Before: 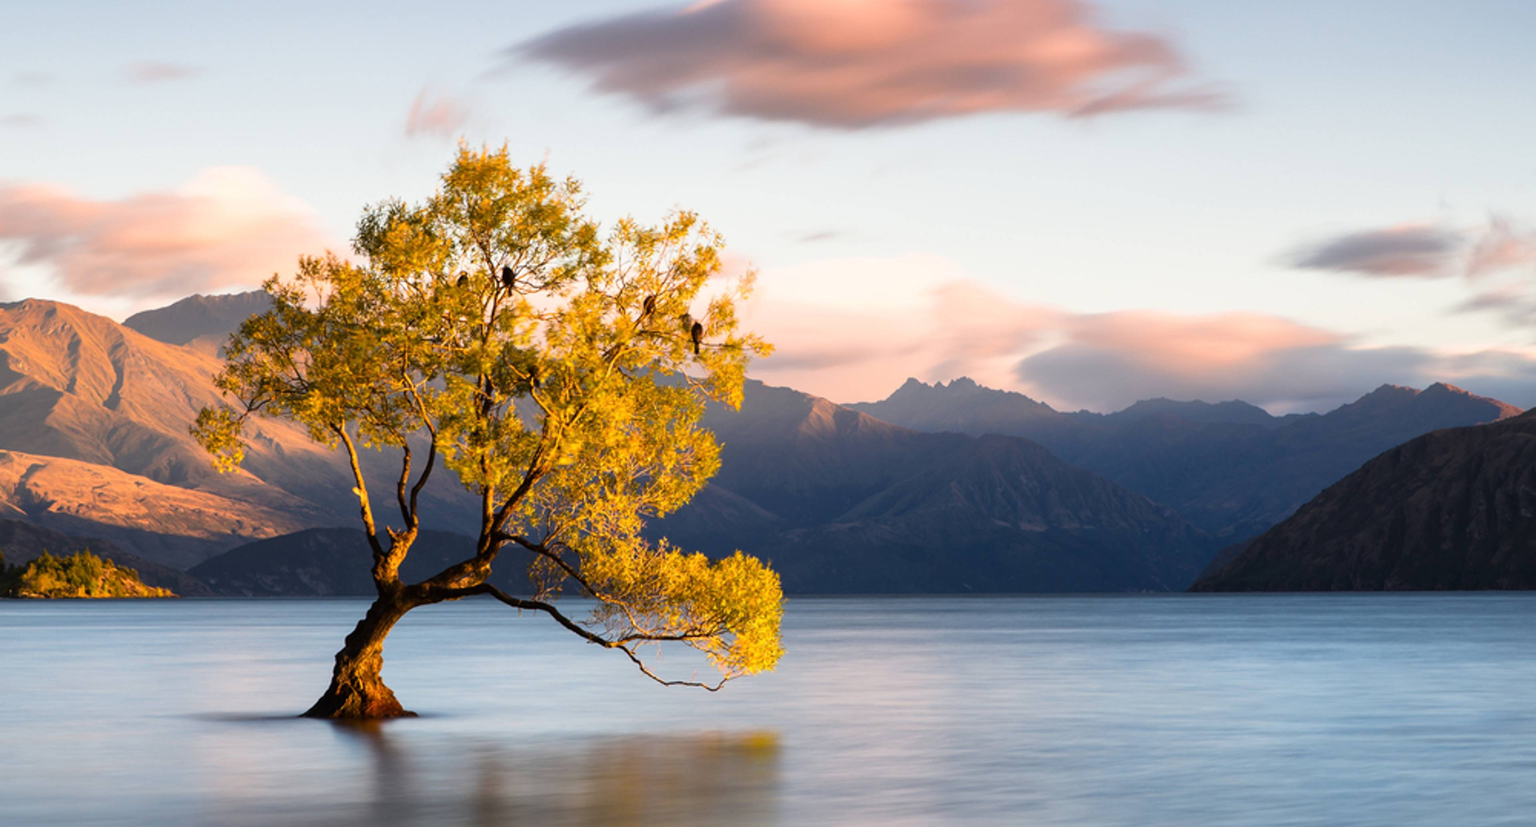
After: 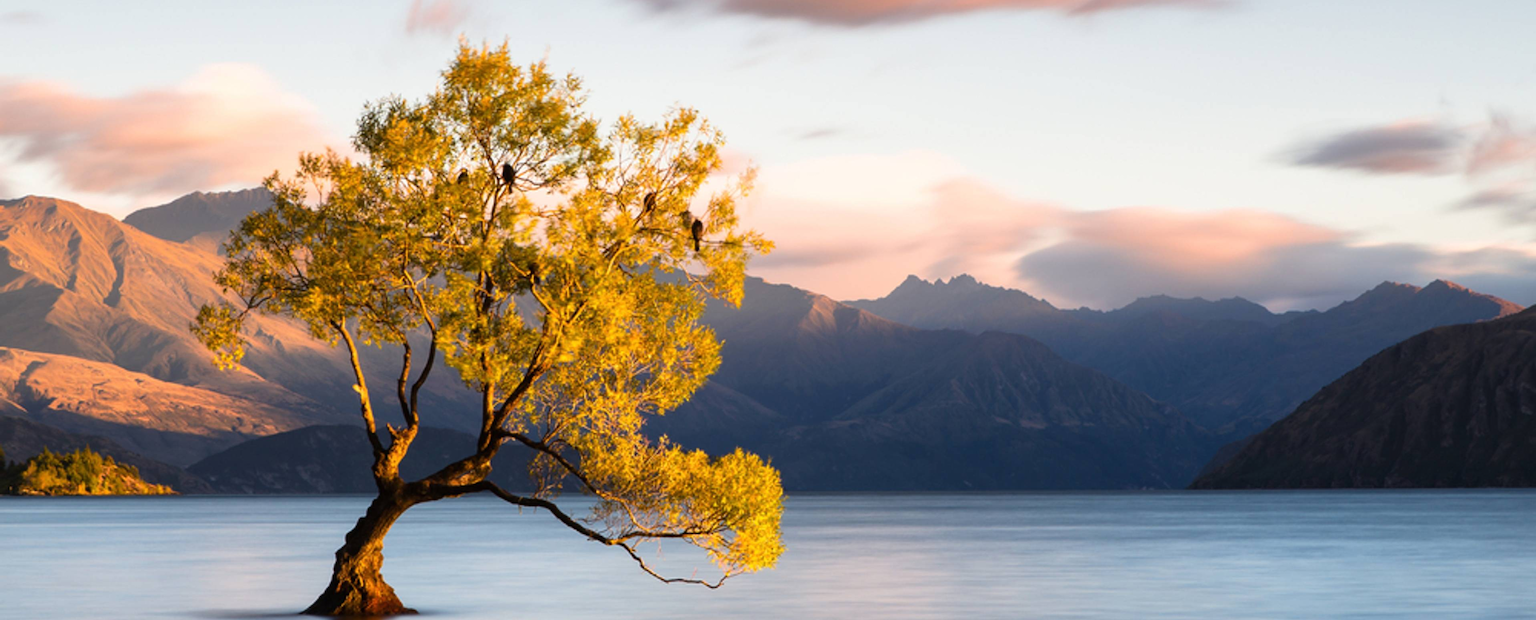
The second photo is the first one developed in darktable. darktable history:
crop and rotate: top 12.5%, bottom 12.5%
exposure: black level correction 0, compensate exposure bias true, compensate highlight preservation false
